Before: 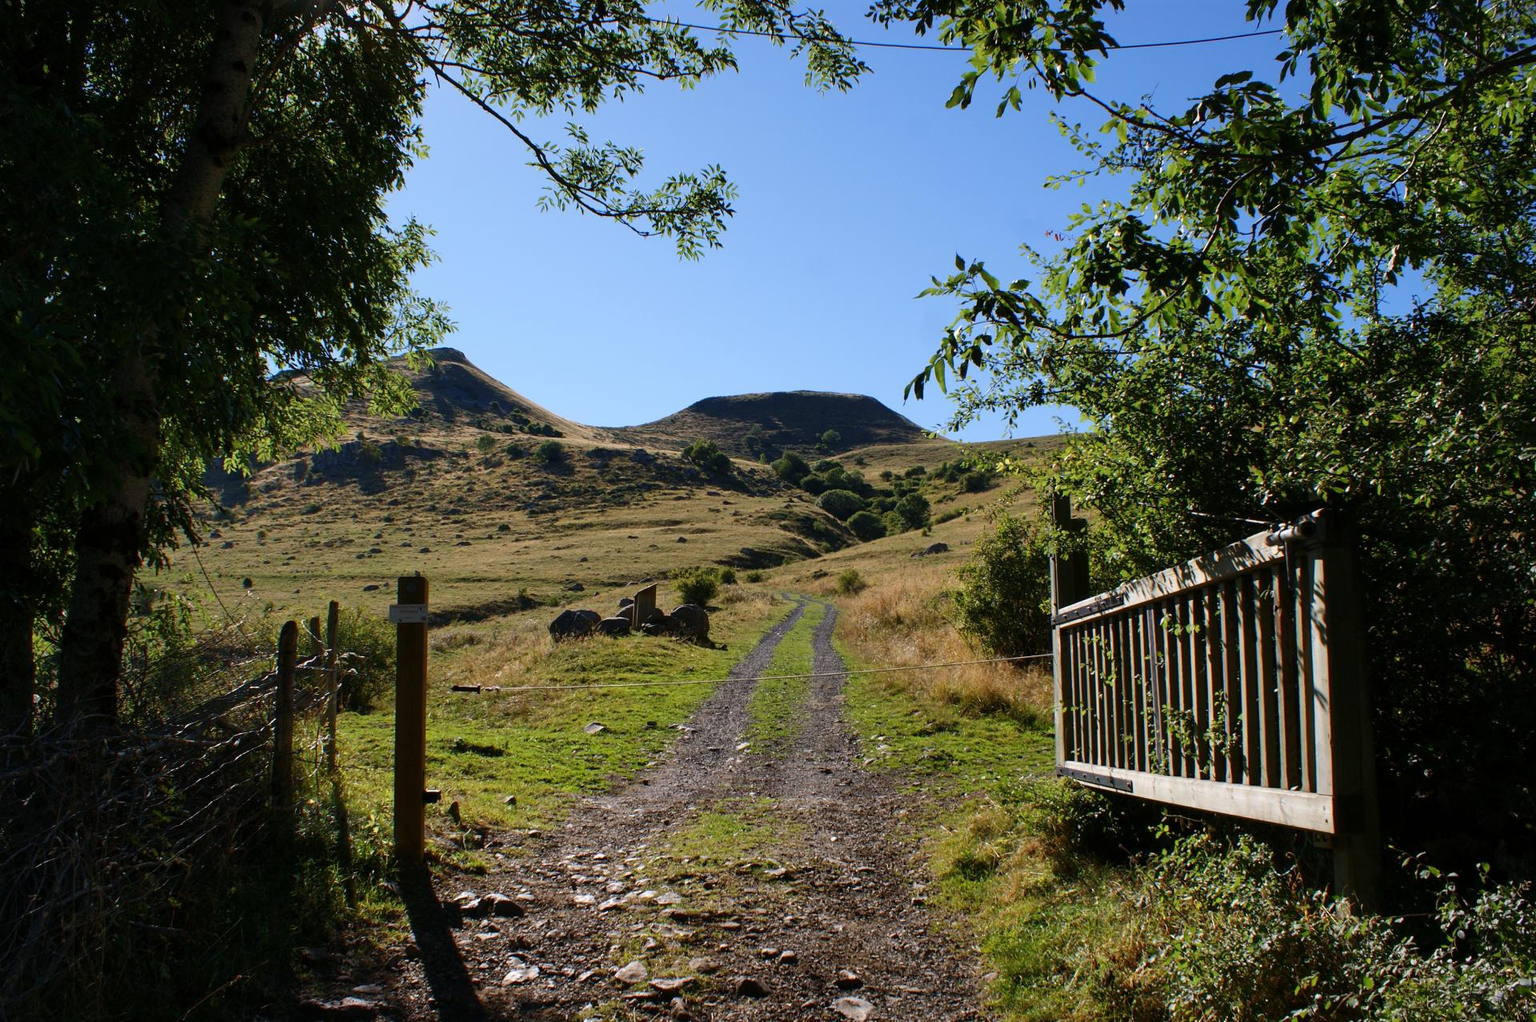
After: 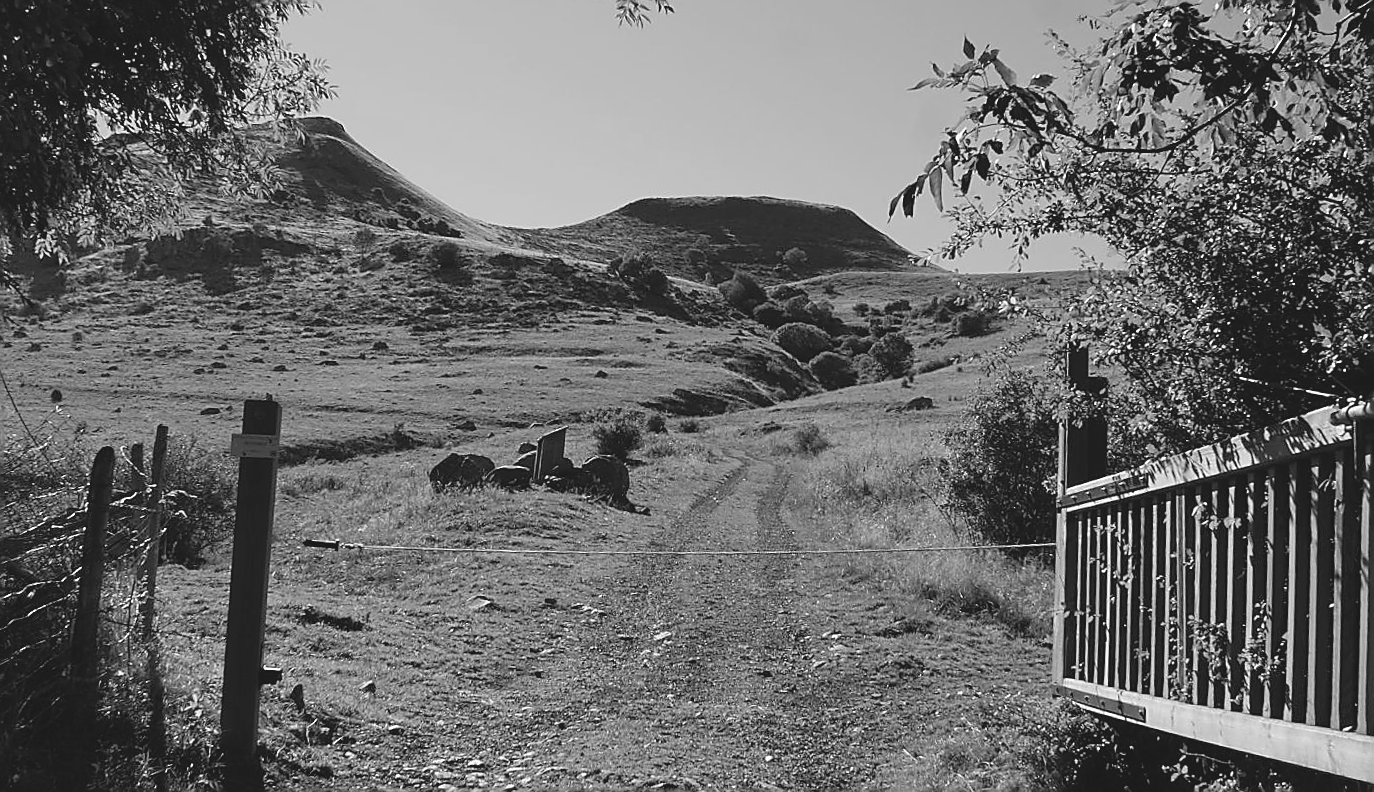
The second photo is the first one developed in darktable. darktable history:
crop and rotate: angle -3.37°, left 9.79%, top 20.73%, right 12.42%, bottom 11.82%
sharpen: radius 1.4, amount 1.25, threshold 0.7
monochrome: on, module defaults
contrast brightness saturation: contrast -0.15, brightness 0.05, saturation -0.12
